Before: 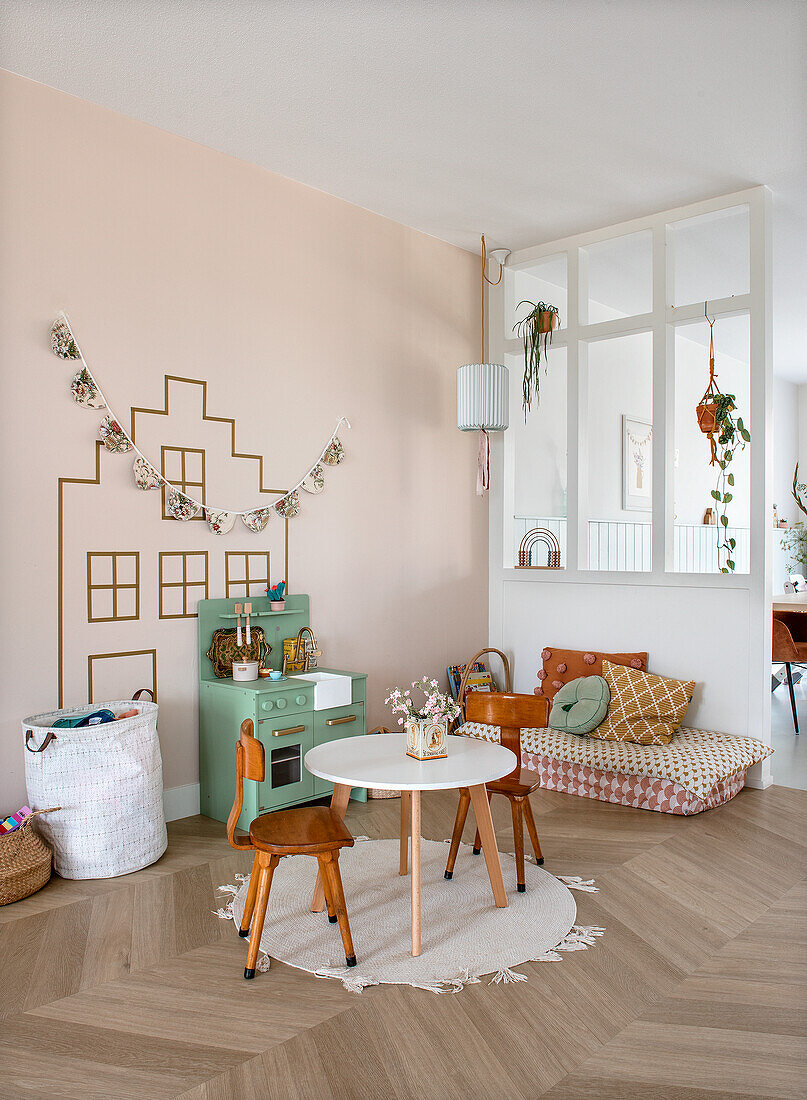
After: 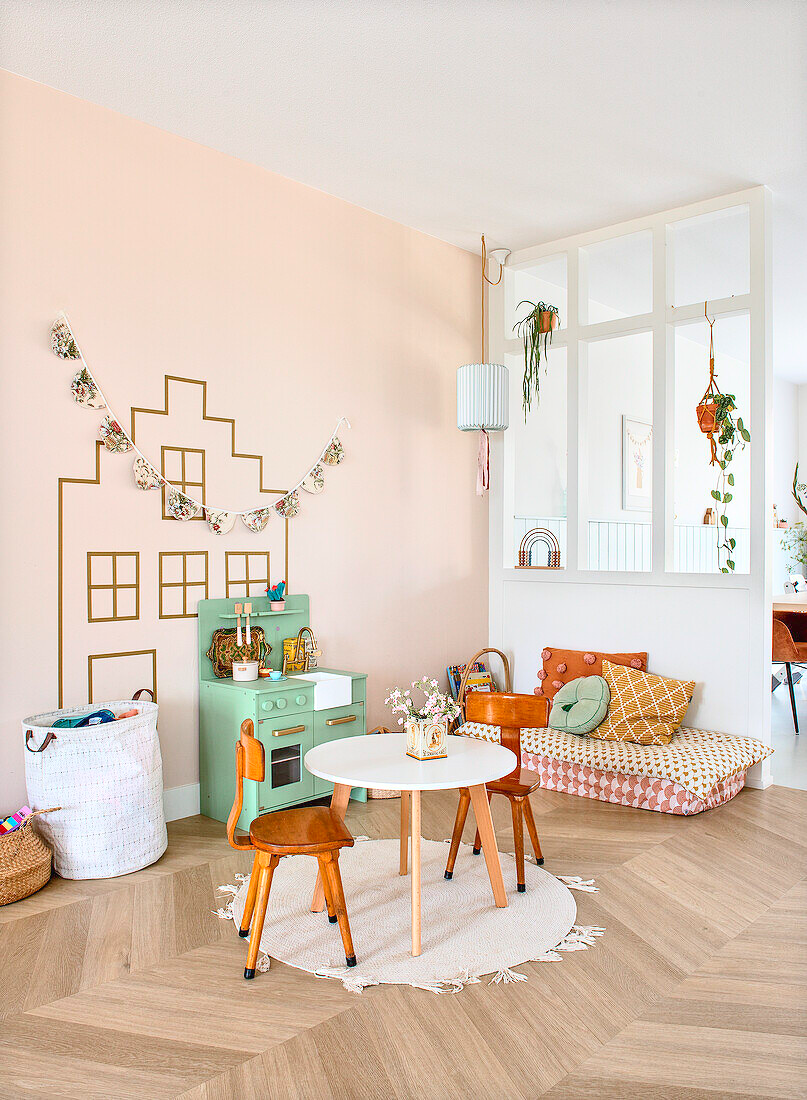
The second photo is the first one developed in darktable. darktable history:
contrast brightness saturation: contrast 0.2, brightness 0.17, saturation 0.216
tone equalizer: -8 EV 0.961 EV, -7 EV 0.981 EV, -6 EV 1.02 EV, -5 EV 1.04 EV, -4 EV 0.998 EV, -3 EV 0.715 EV, -2 EV 0.528 EV, -1 EV 0.275 EV
